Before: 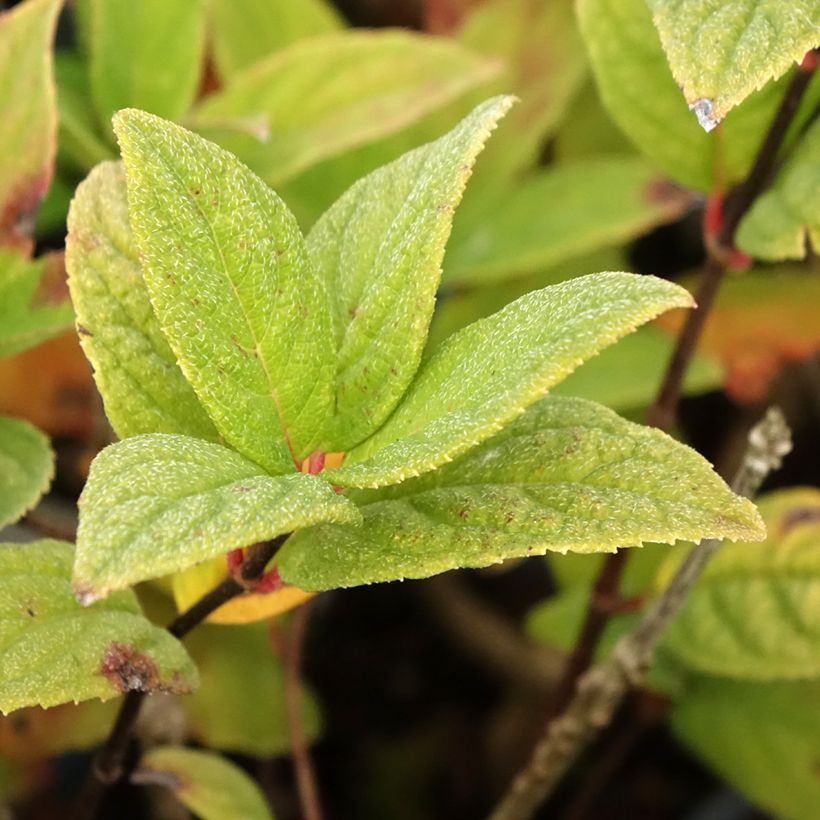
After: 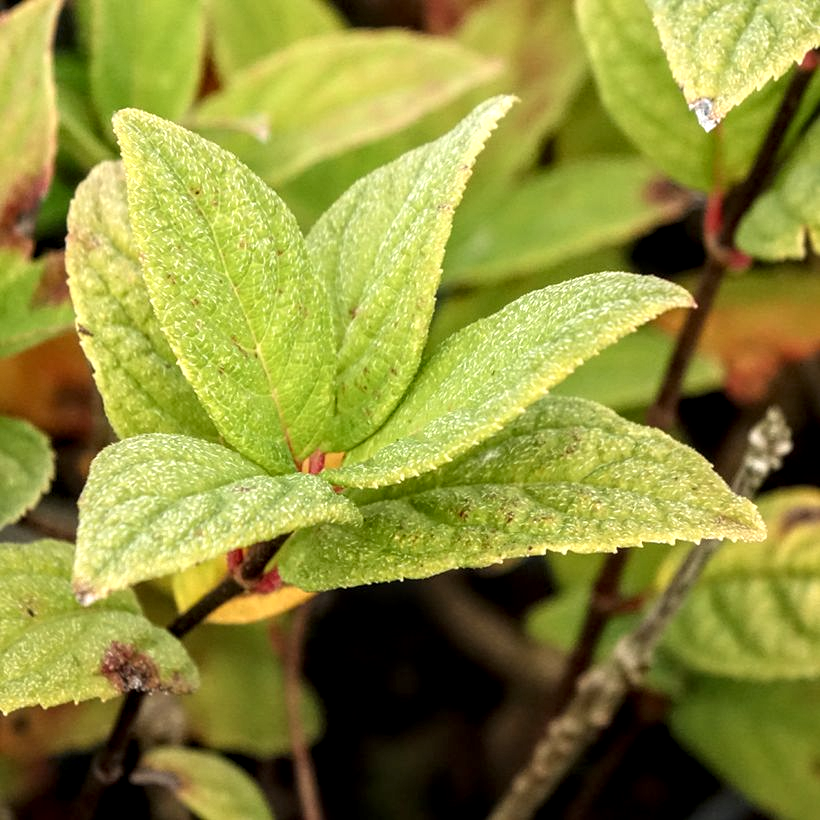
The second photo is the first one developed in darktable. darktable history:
shadows and highlights: shadows -0.788, highlights 39.53
local contrast: detail 150%
